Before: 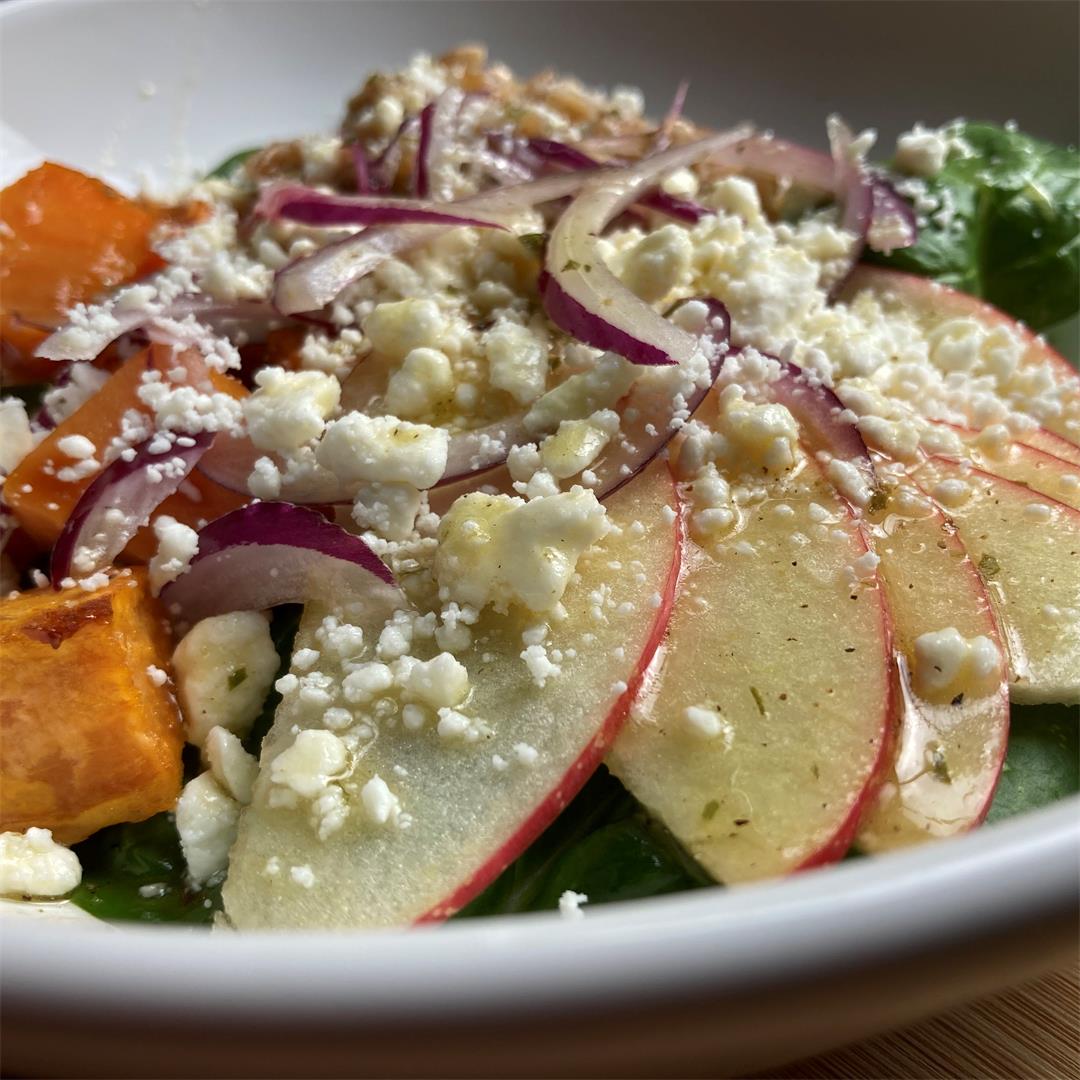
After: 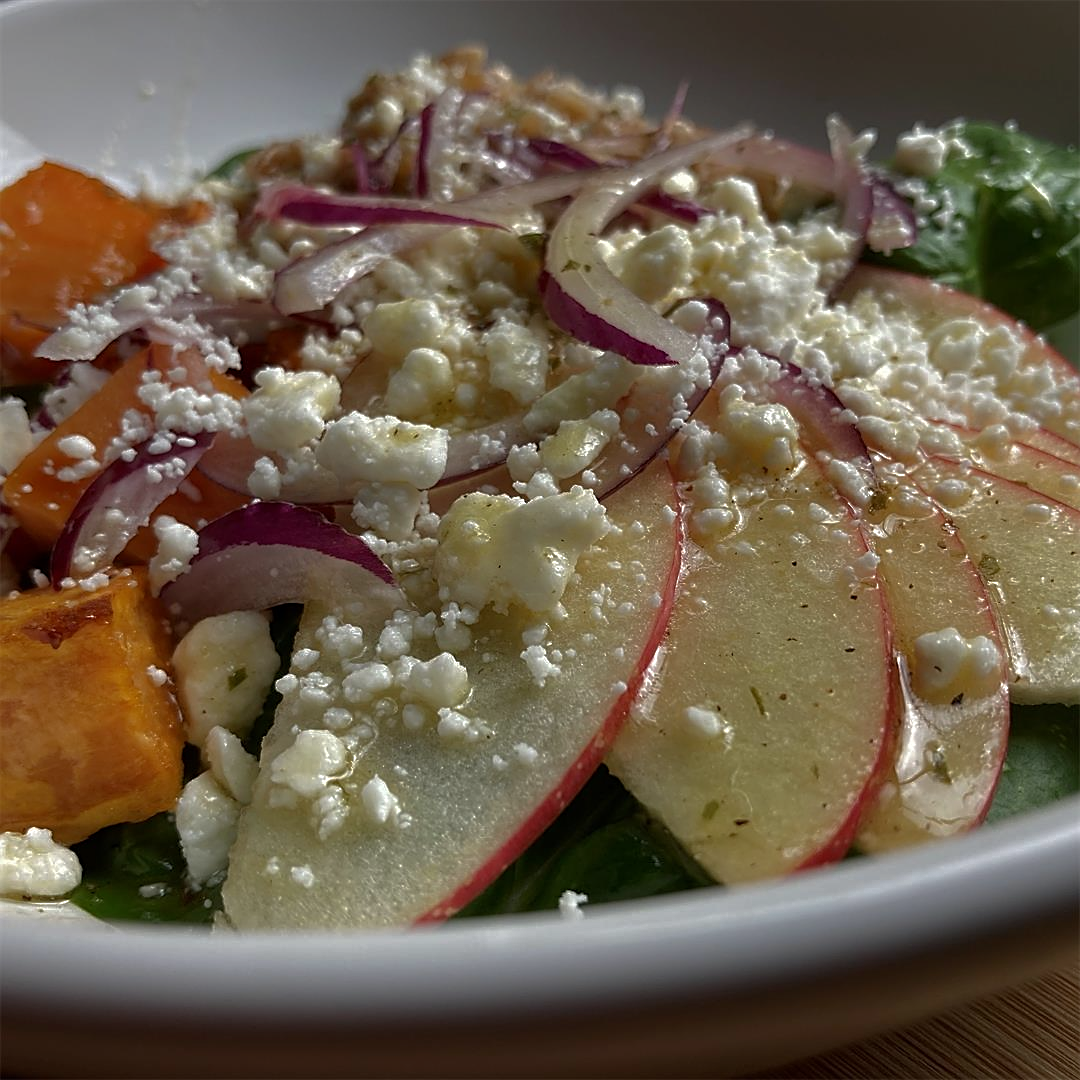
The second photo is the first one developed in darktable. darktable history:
base curve: curves: ch0 [(0, 0) (0.826, 0.587) (1, 1)]
sharpen: on, module defaults
